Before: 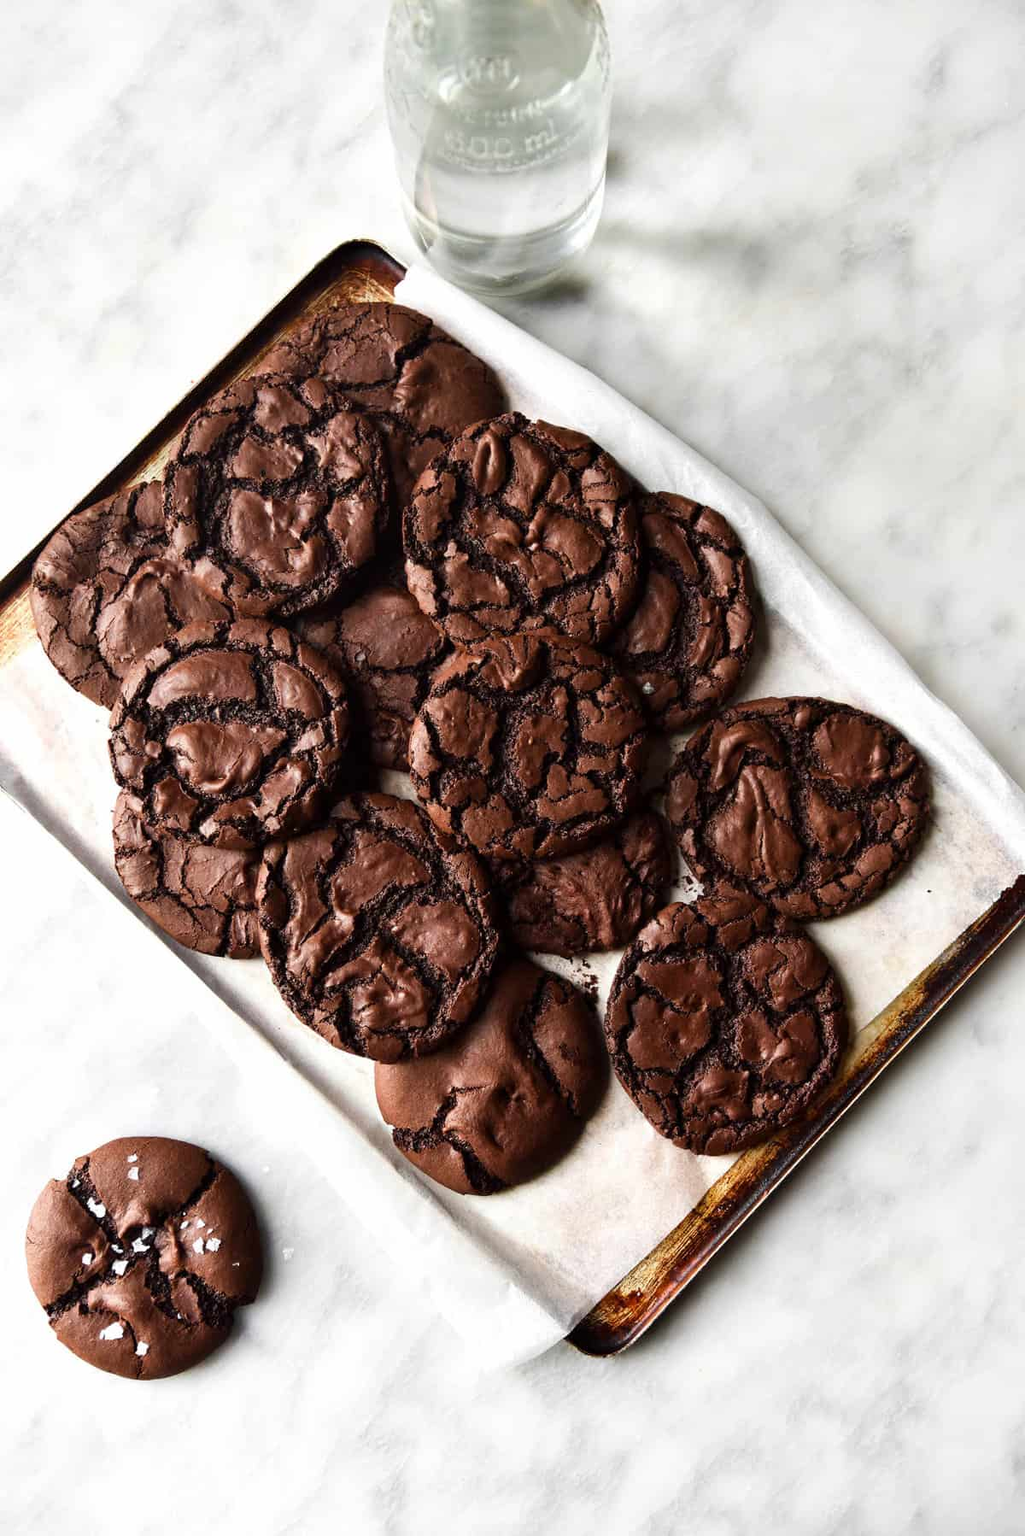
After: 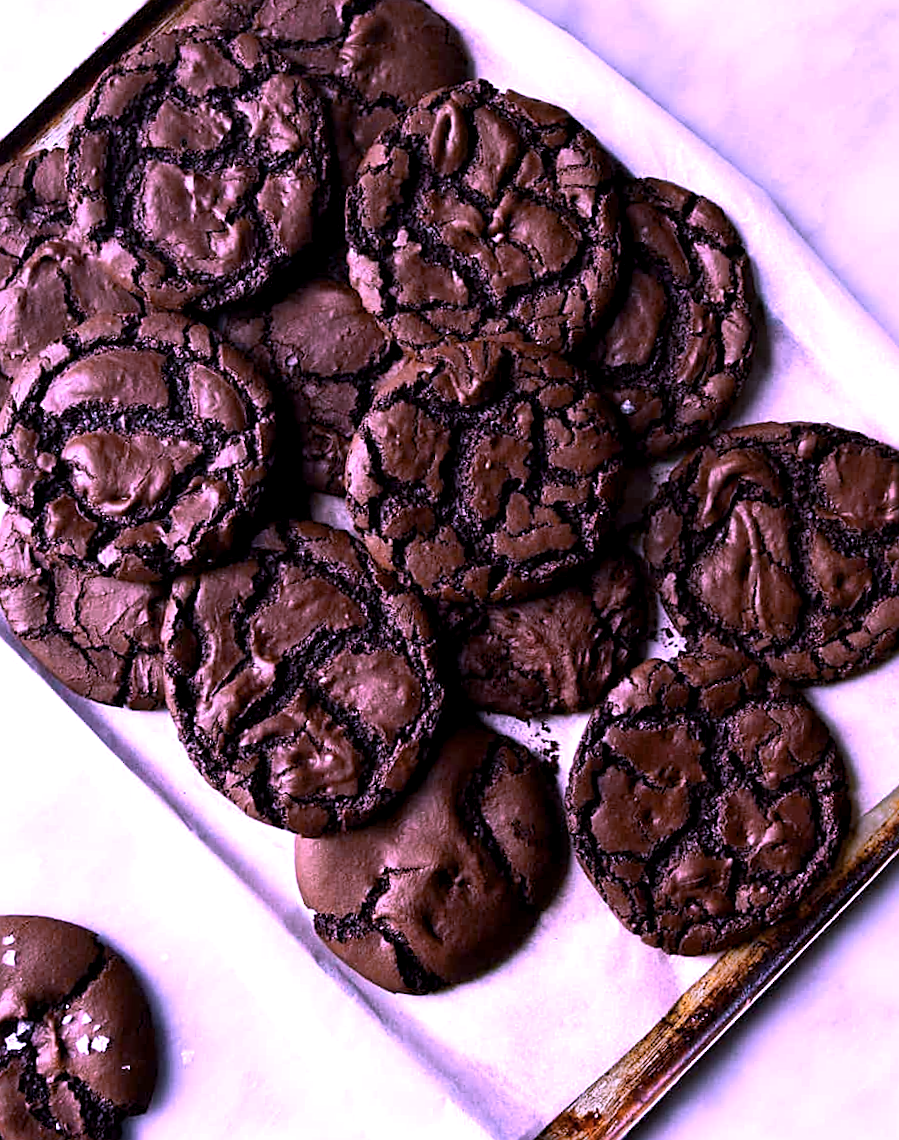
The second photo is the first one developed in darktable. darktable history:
sharpen: on, module defaults
crop and rotate: angle -3.37°, left 9.79%, top 20.73%, right 12.42%, bottom 11.82%
white balance: red 0.98, blue 1.61
color zones: curves: ch0 [(0.018, 0.548) (0.224, 0.64) (0.425, 0.447) (0.675, 0.575) (0.732, 0.579)]; ch1 [(0.066, 0.487) (0.25, 0.5) (0.404, 0.43) (0.75, 0.421) (0.956, 0.421)]; ch2 [(0.044, 0.561) (0.215, 0.465) (0.399, 0.544) (0.465, 0.548) (0.614, 0.447) (0.724, 0.43) (0.882, 0.623) (0.956, 0.632)]
color balance rgb: shadows lift › chroma 2%, shadows lift › hue 217.2°, power › chroma 0.25%, power › hue 60°, highlights gain › chroma 1.5%, highlights gain › hue 309.6°, global offset › luminance -0.25%, perceptual saturation grading › global saturation 15%, global vibrance 15%
exposure: exposure -0.293 EV, compensate highlight preservation false
rotate and perspective: rotation -1.75°, automatic cropping off
